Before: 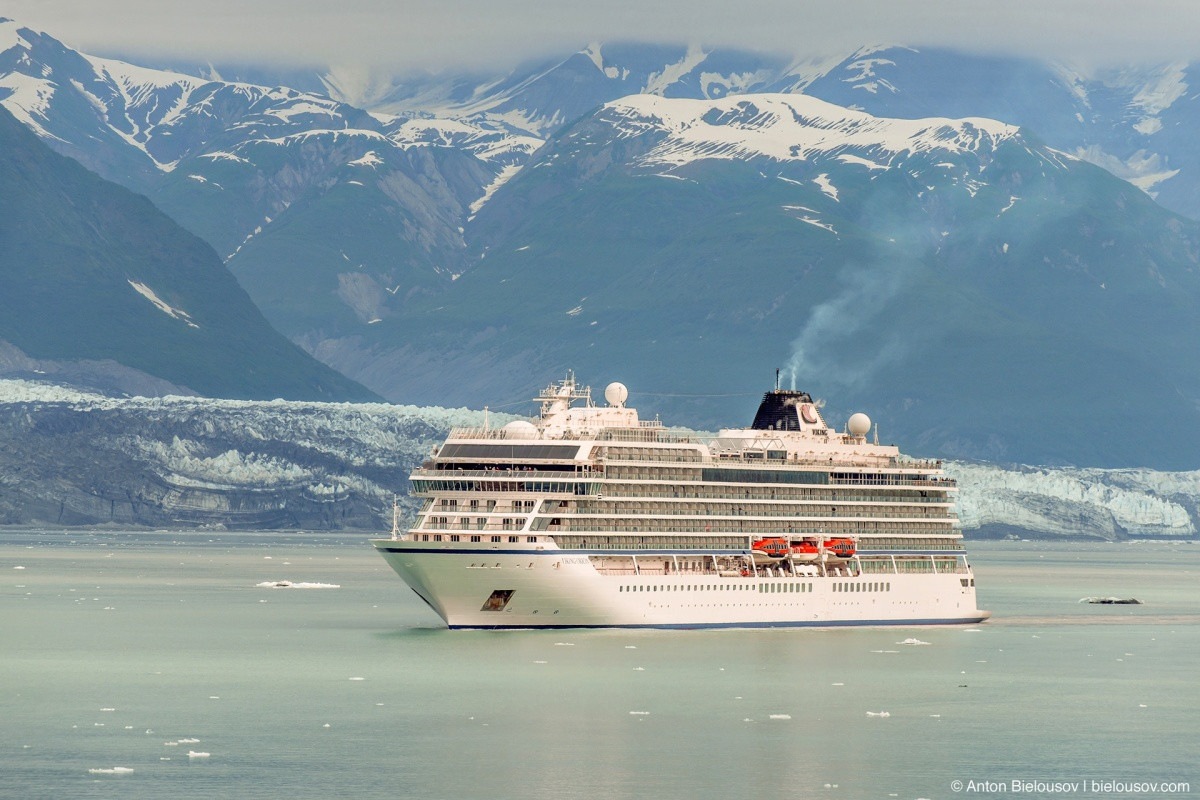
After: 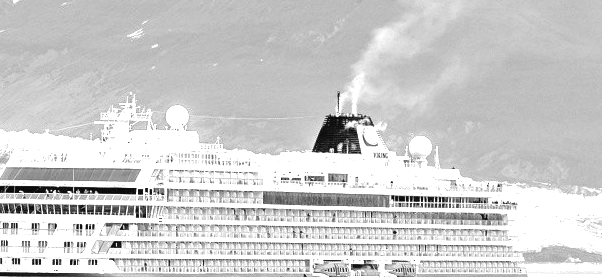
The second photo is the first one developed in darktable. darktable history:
tone equalizer: -8 EV -0.417 EV, -7 EV -0.389 EV, -6 EV -0.333 EV, -5 EV -0.222 EV, -3 EV 0.222 EV, -2 EV 0.333 EV, -1 EV 0.389 EV, +0 EV 0.417 EV, edges refinement/feathering 500, mask exposure compensation -1.57 EV, preserve details no
exposure: exposure 1.137 EV, compensate highlight preservation false
monochrome: on, module defaults
color correction: highlights a* -12.64, highlights b* -18.1, saturation 0.7
crop: left 36.607%, top 34.735%, right 13.146%, bottom 30.611%
color balance rgb: shadows lift › chroma 2%, shadows lift › hue 50°, power › hue 60°, highlights gain › chroma 1%, highlights gain › hue 60°, global offset › luminance 0.25%, global vibrance 30%
